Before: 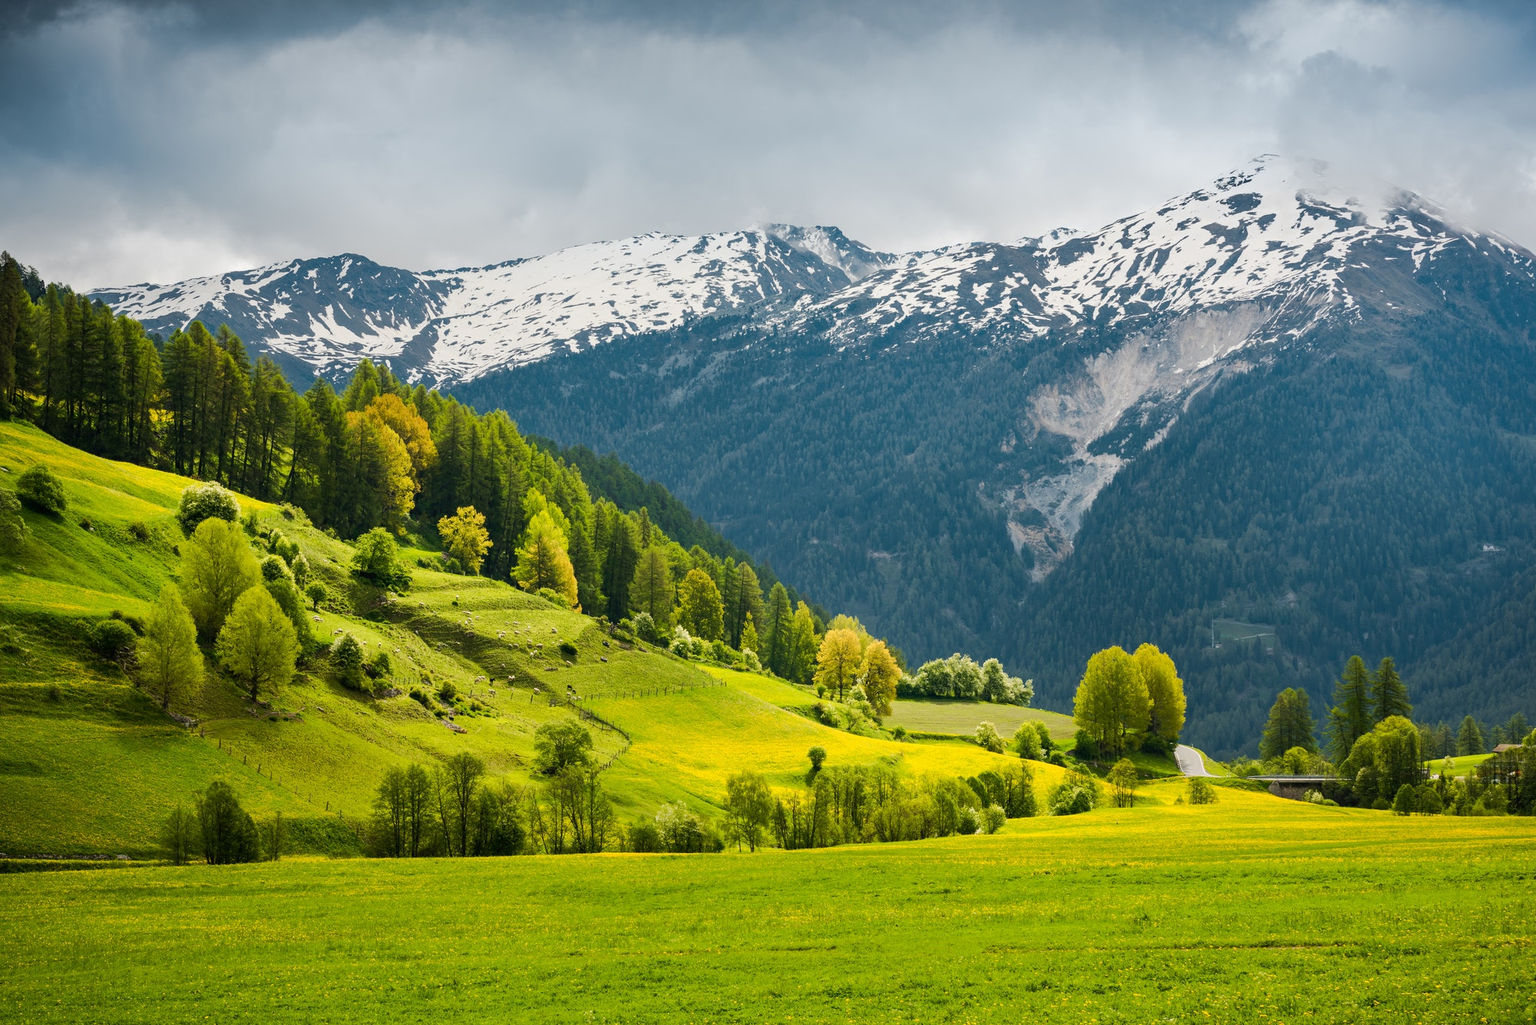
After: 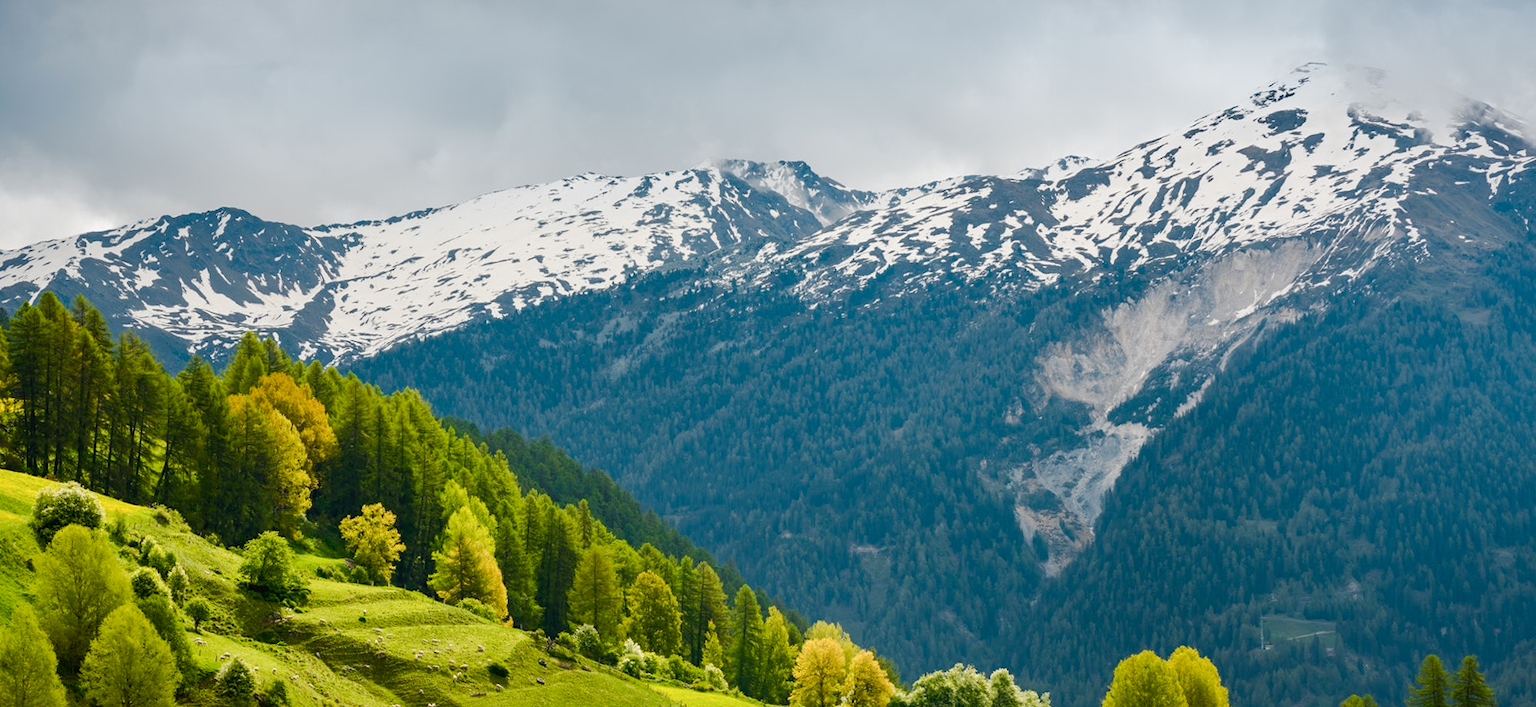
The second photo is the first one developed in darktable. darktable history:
color balance rgb: perceptual saturation grading › global saturation 20%, perceptual saturation grading › highlights -25%, perceptual saturation grading › shadows 25%
crop and rotate: left 9.345%, top 7.22%, right 4.982%, bottom 32.331%
rotate and perspective: rotation -1.42°, crop left 0.016, crop right 0.984, crop top 0.035, crop bottom 0.965
